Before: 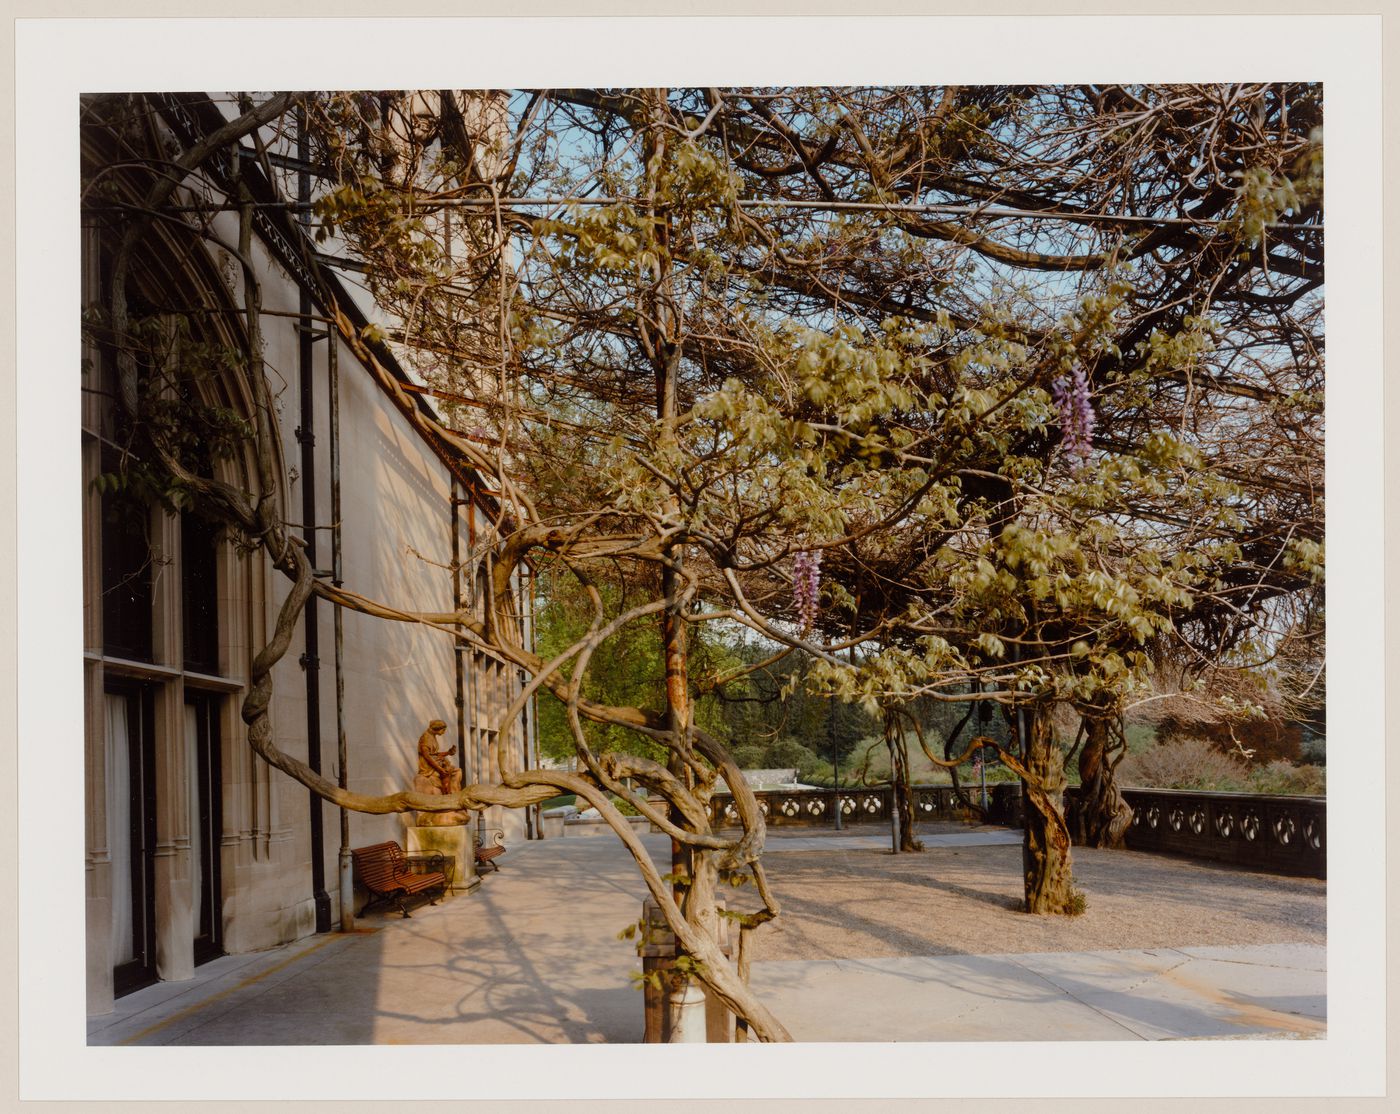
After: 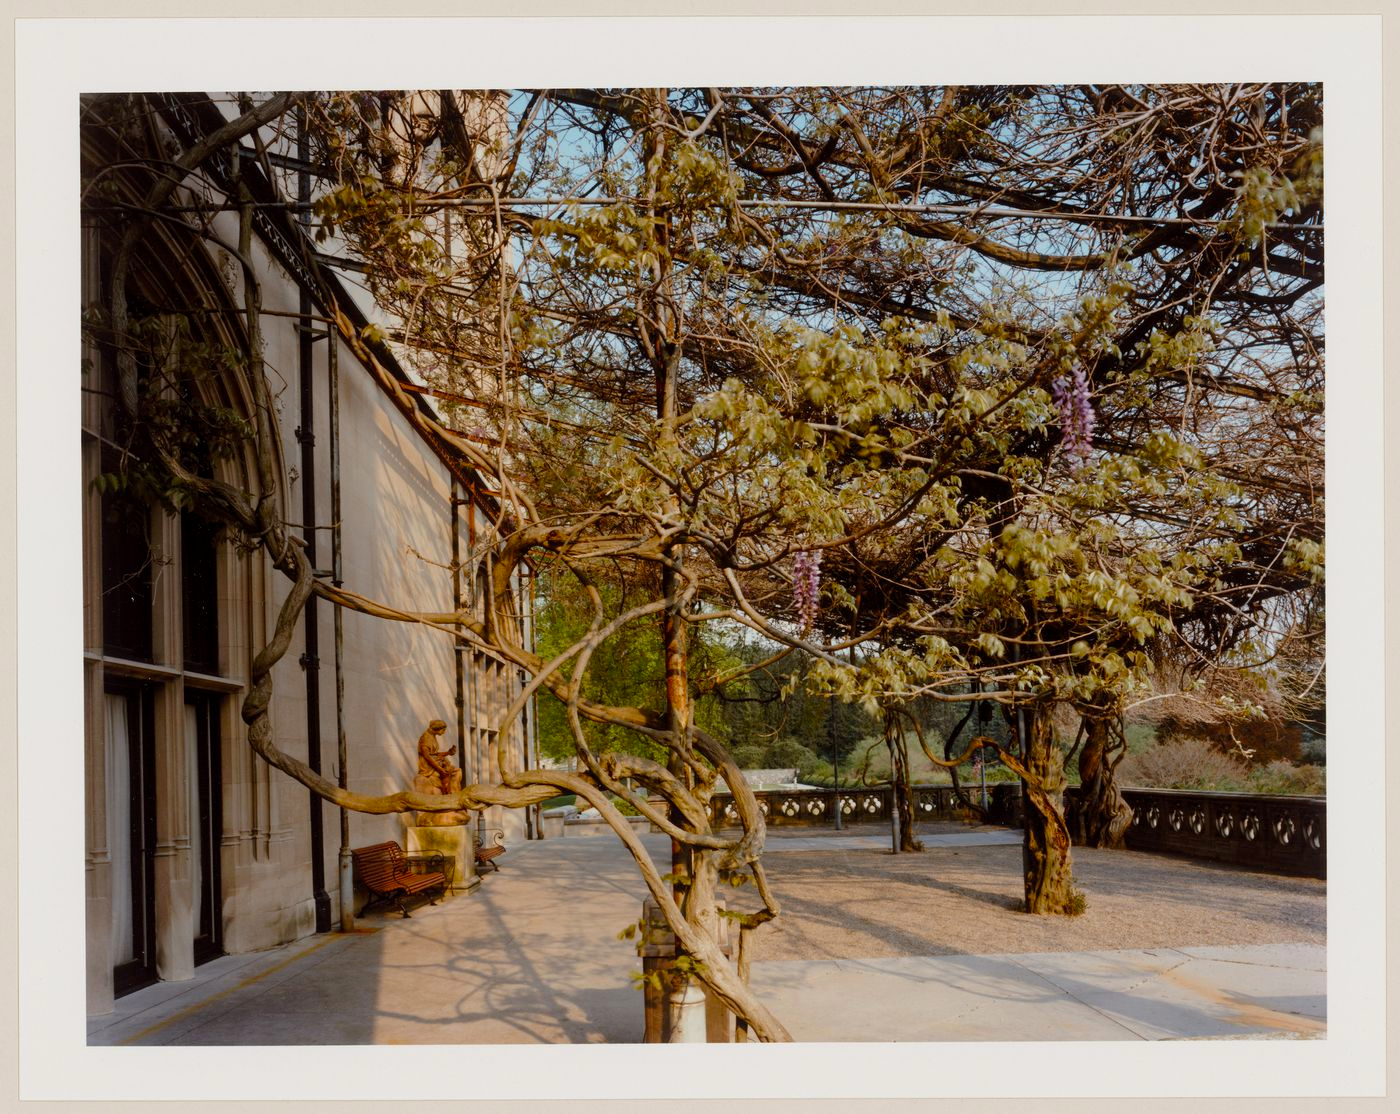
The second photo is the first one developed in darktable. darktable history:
color balance: output saturation 110%
exposure: black level correction 0.001, compensate highlight preservation false
